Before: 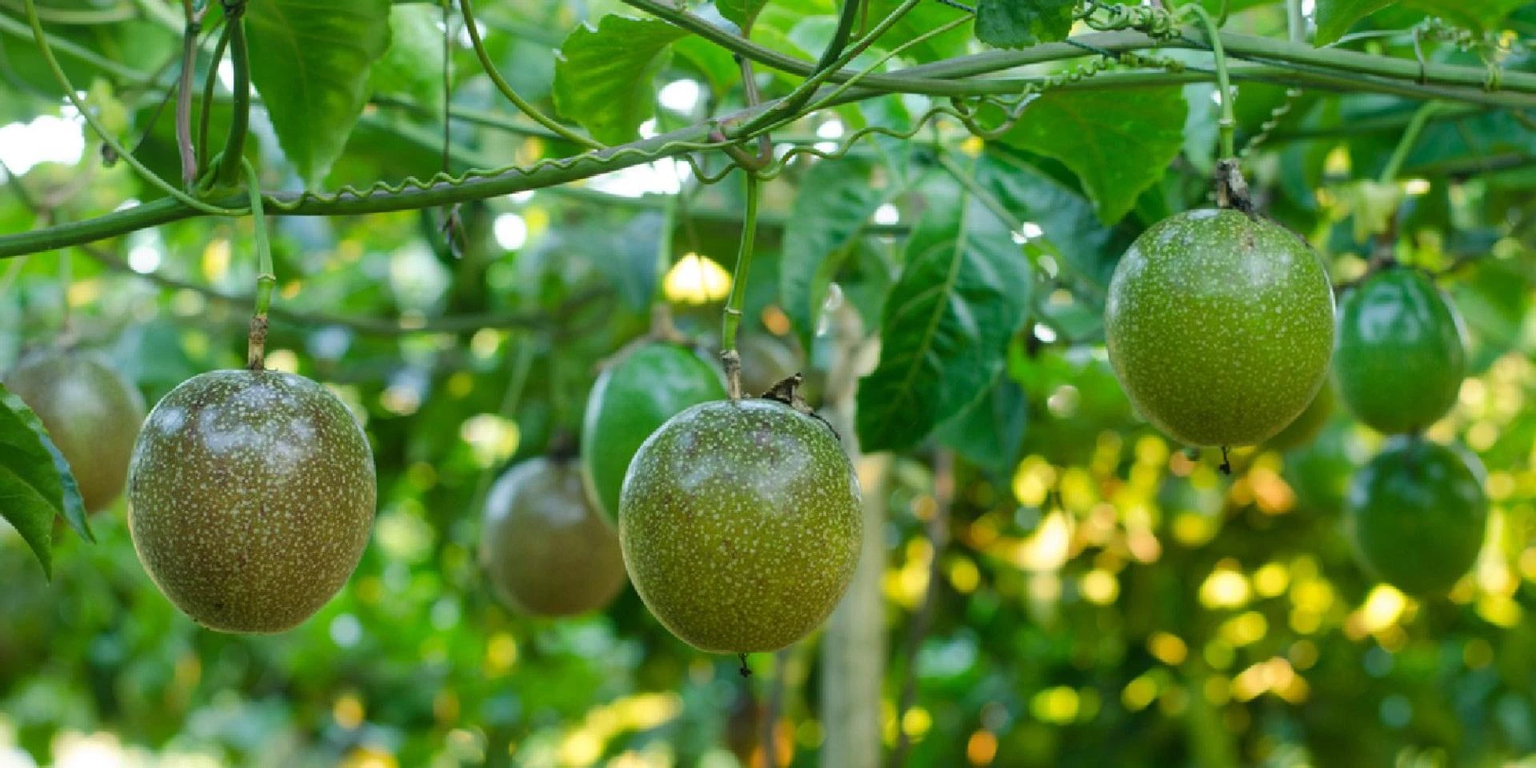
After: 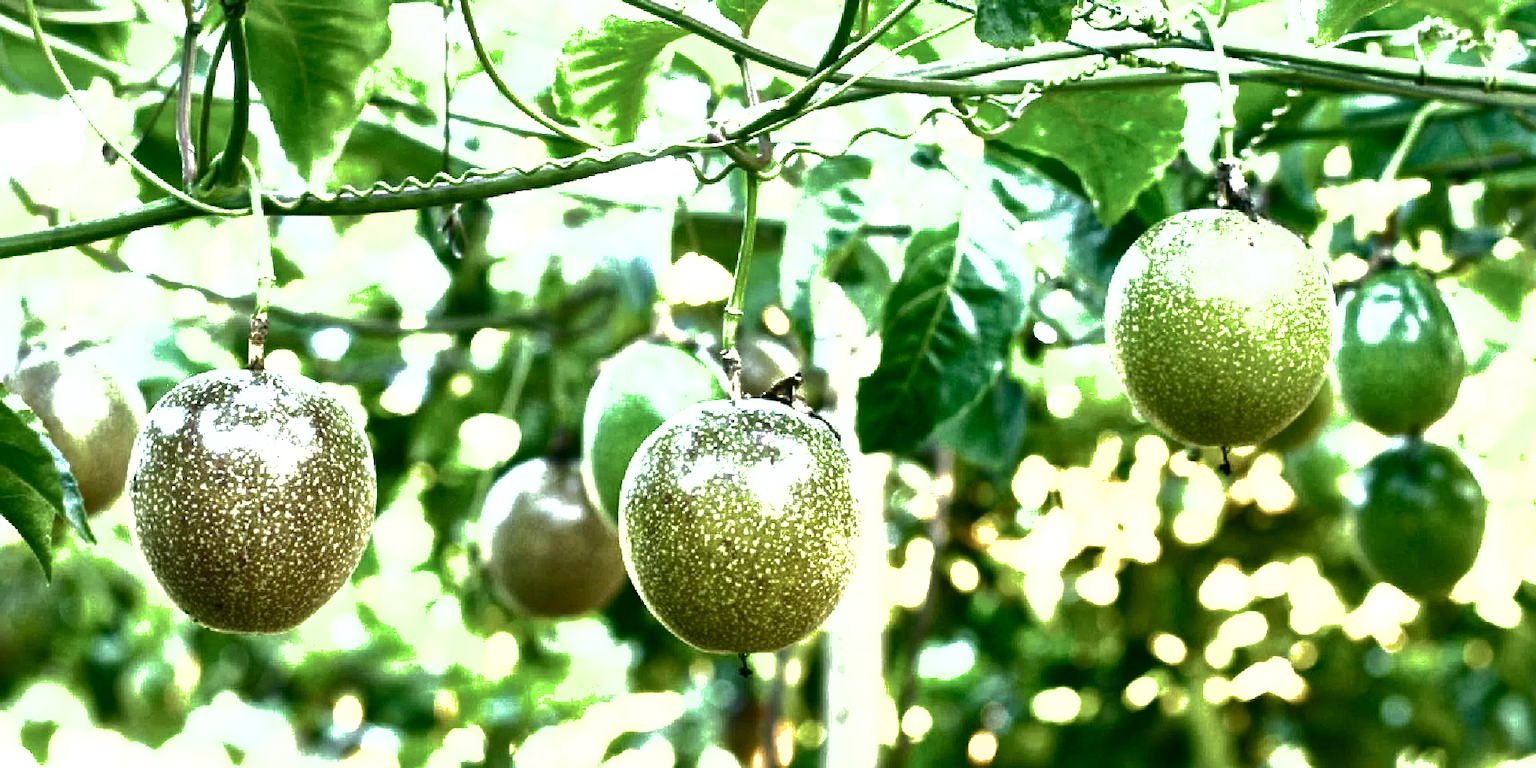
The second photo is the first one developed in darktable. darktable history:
shadows and highlights: on, module defaults
color correction: saturation 0.3
exposure: exposure 2.207 EV, compensate highlight preservation false
local contrast: mode bilateral grid, contrast 20, coarseness 50, detail 120%, midtone range 0.2
contrast brightness saturation: brightness -1, saturation 1
